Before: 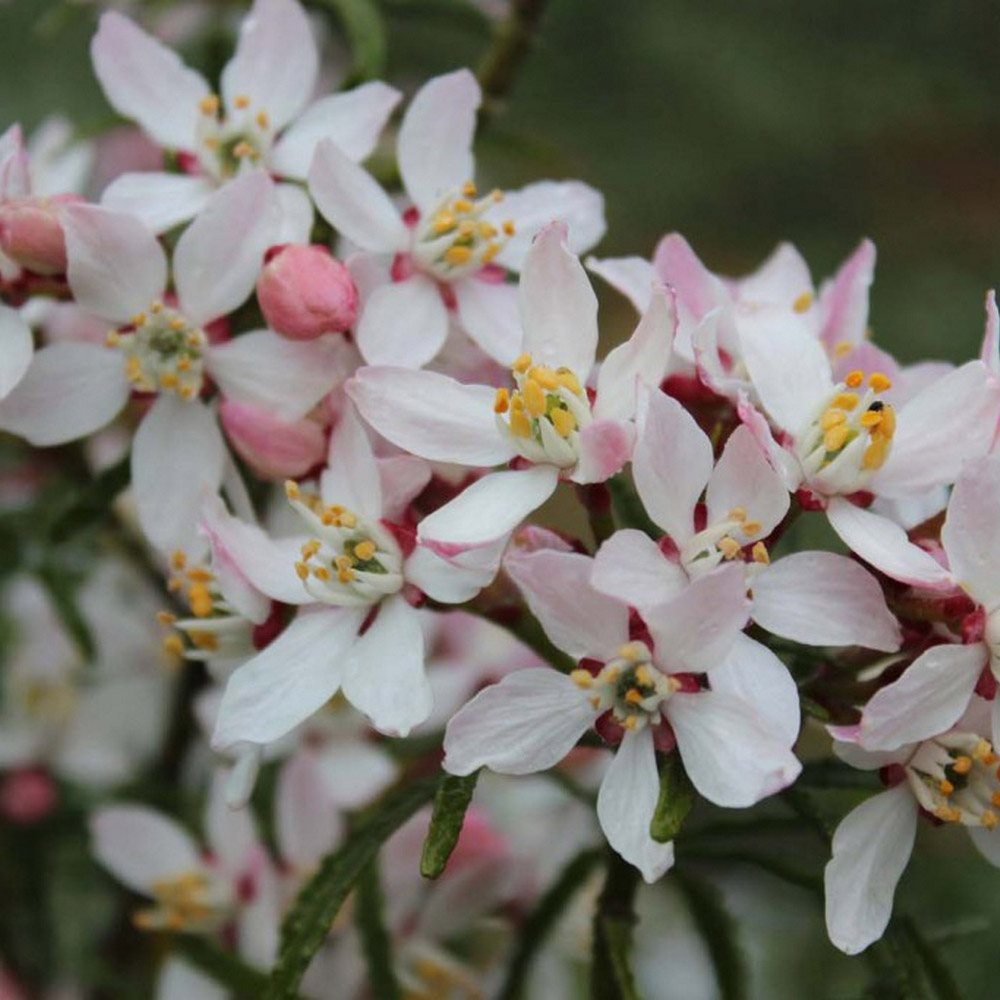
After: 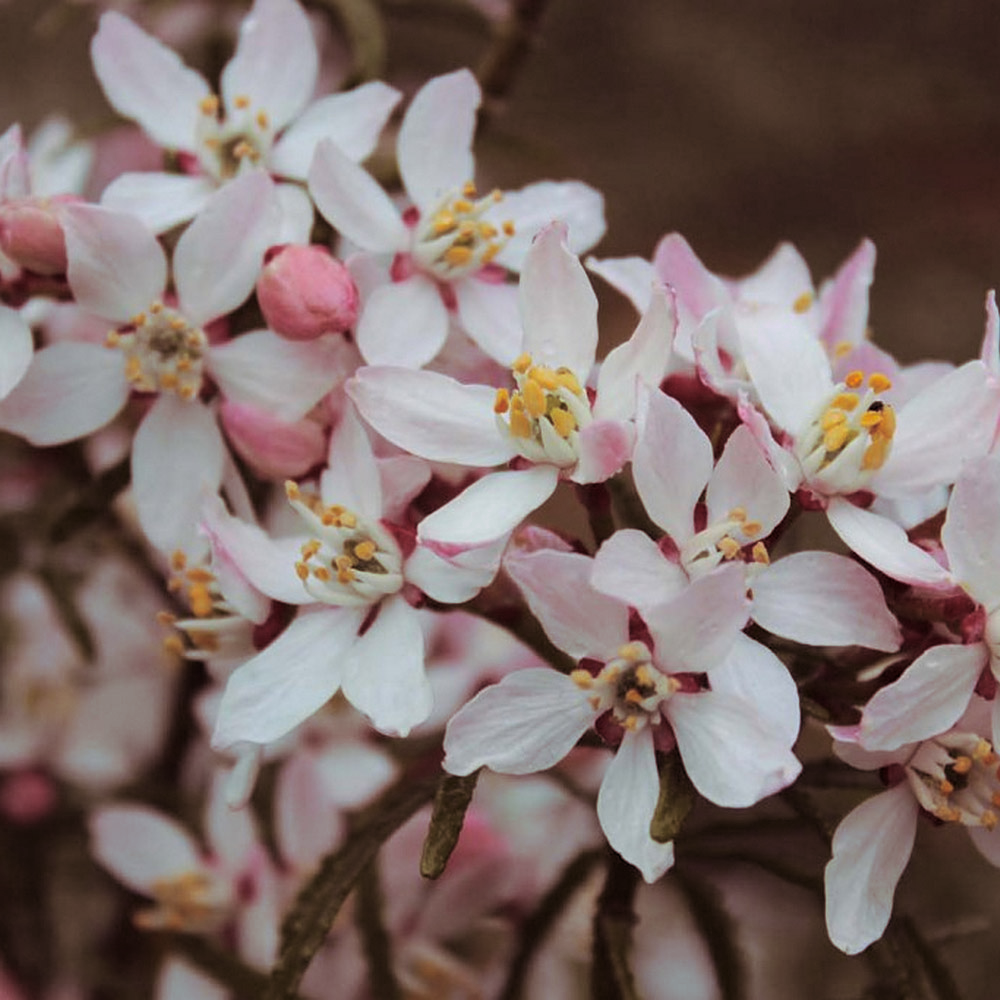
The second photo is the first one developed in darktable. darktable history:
sharpen: amount 0.2
split-toning: highlights › hue 298.8°, highlights › saturation 0.73, compress 41.76%
